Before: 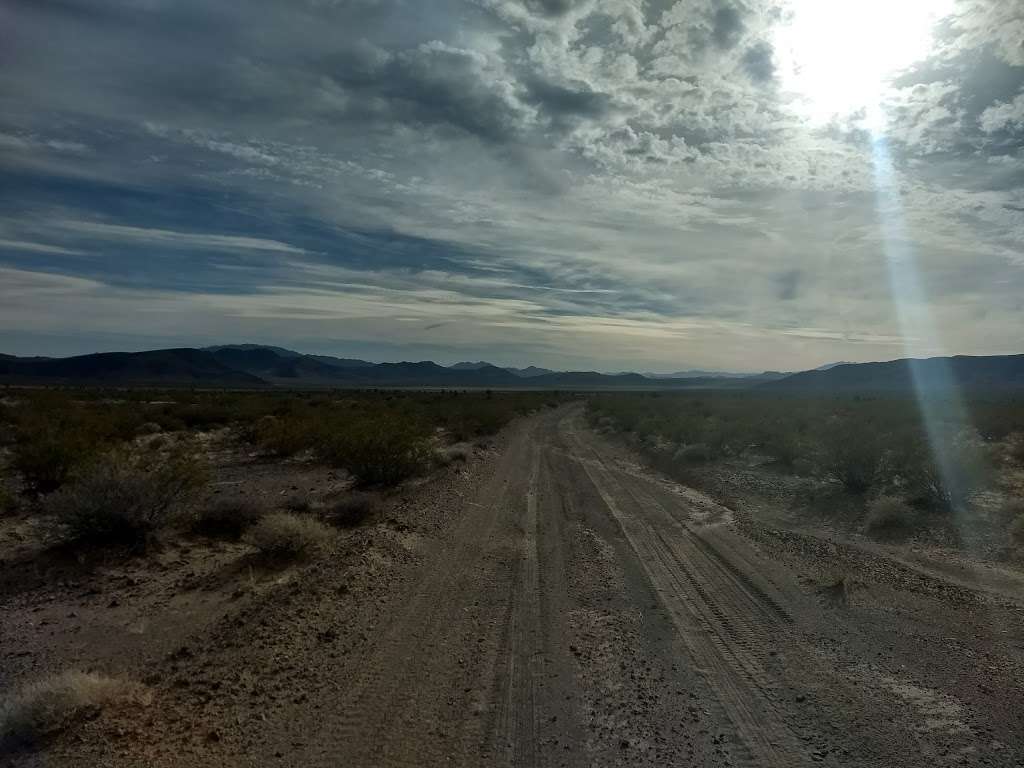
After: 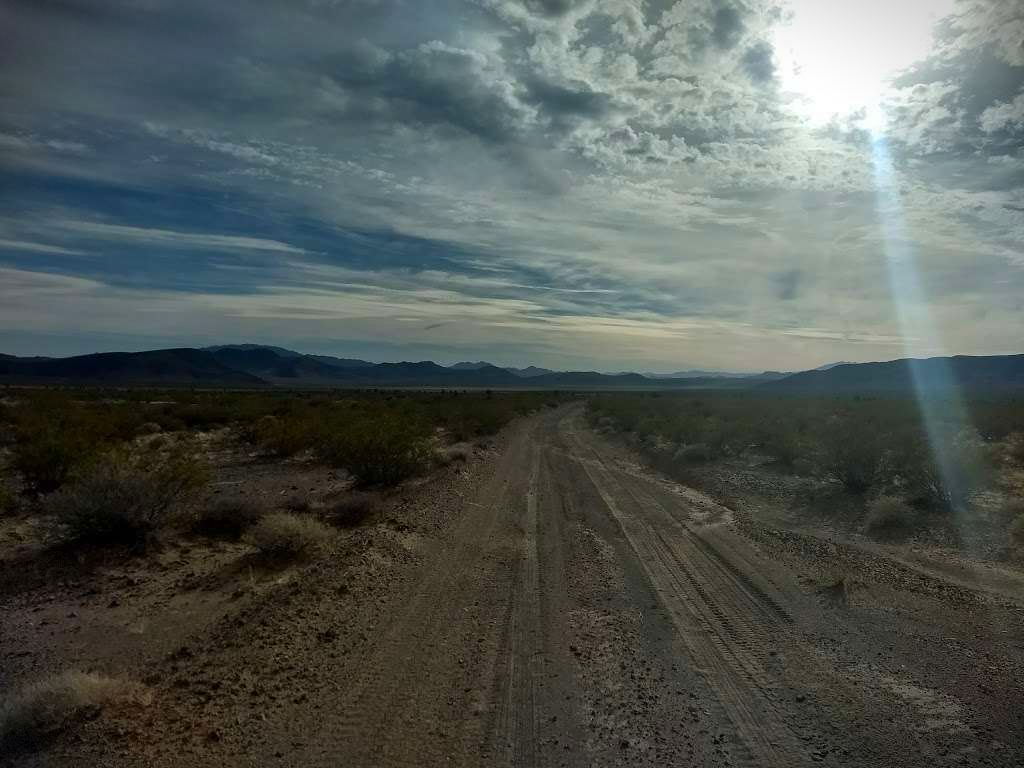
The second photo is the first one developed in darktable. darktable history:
vignetting: fall-off start 100%, brightness -0.406, saturation -0.3, width/height ratio 1.324, dithering 8-bit output, unbound false
color balance: output saturation 120%
